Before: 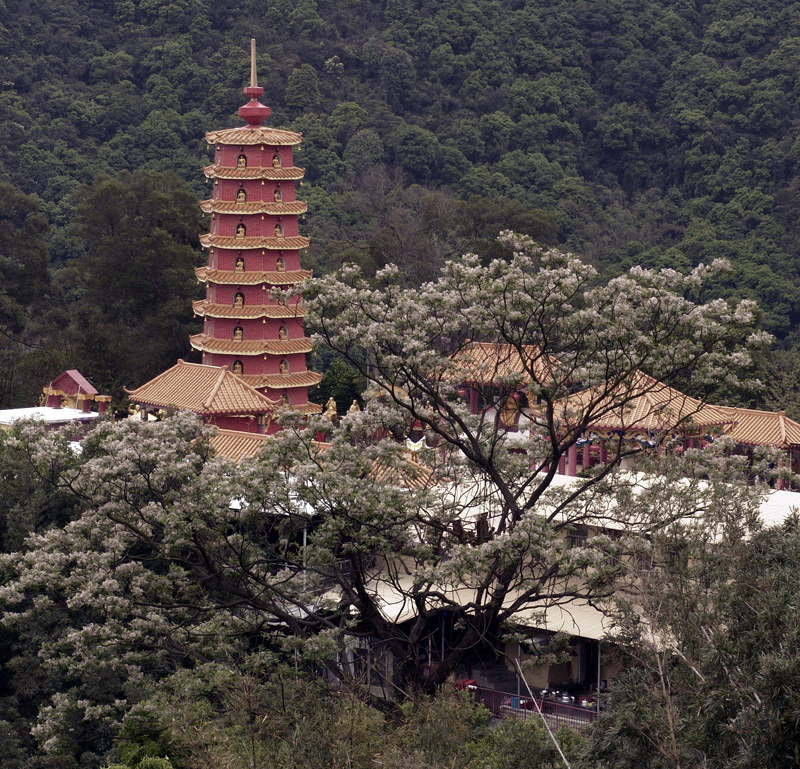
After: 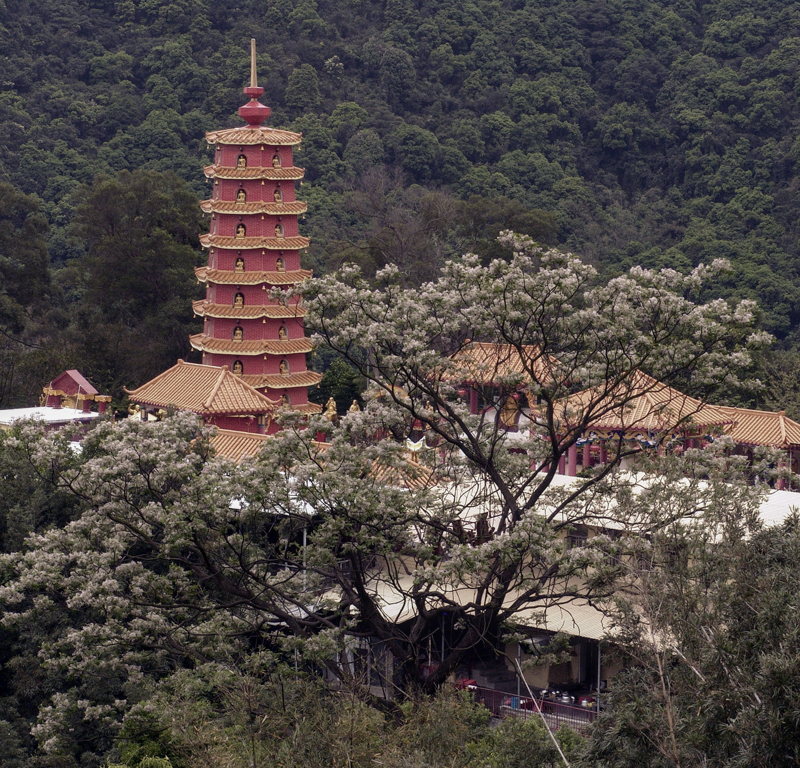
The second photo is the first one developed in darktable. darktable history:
crop: bottom 0.076%
local contrast: detail 109%
